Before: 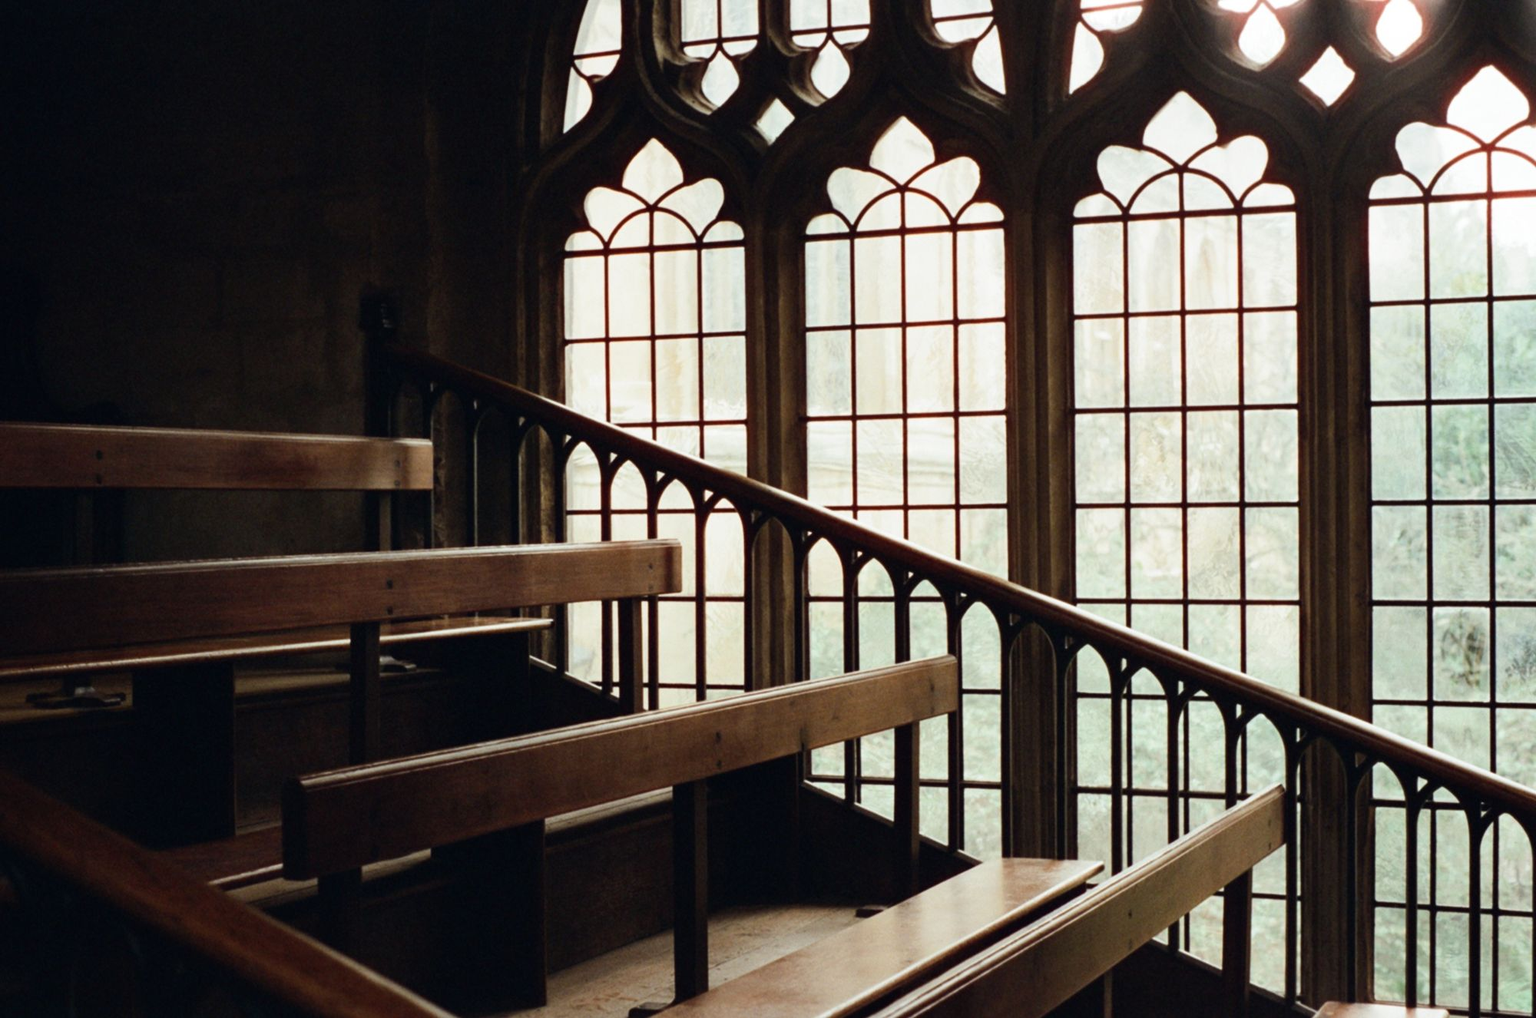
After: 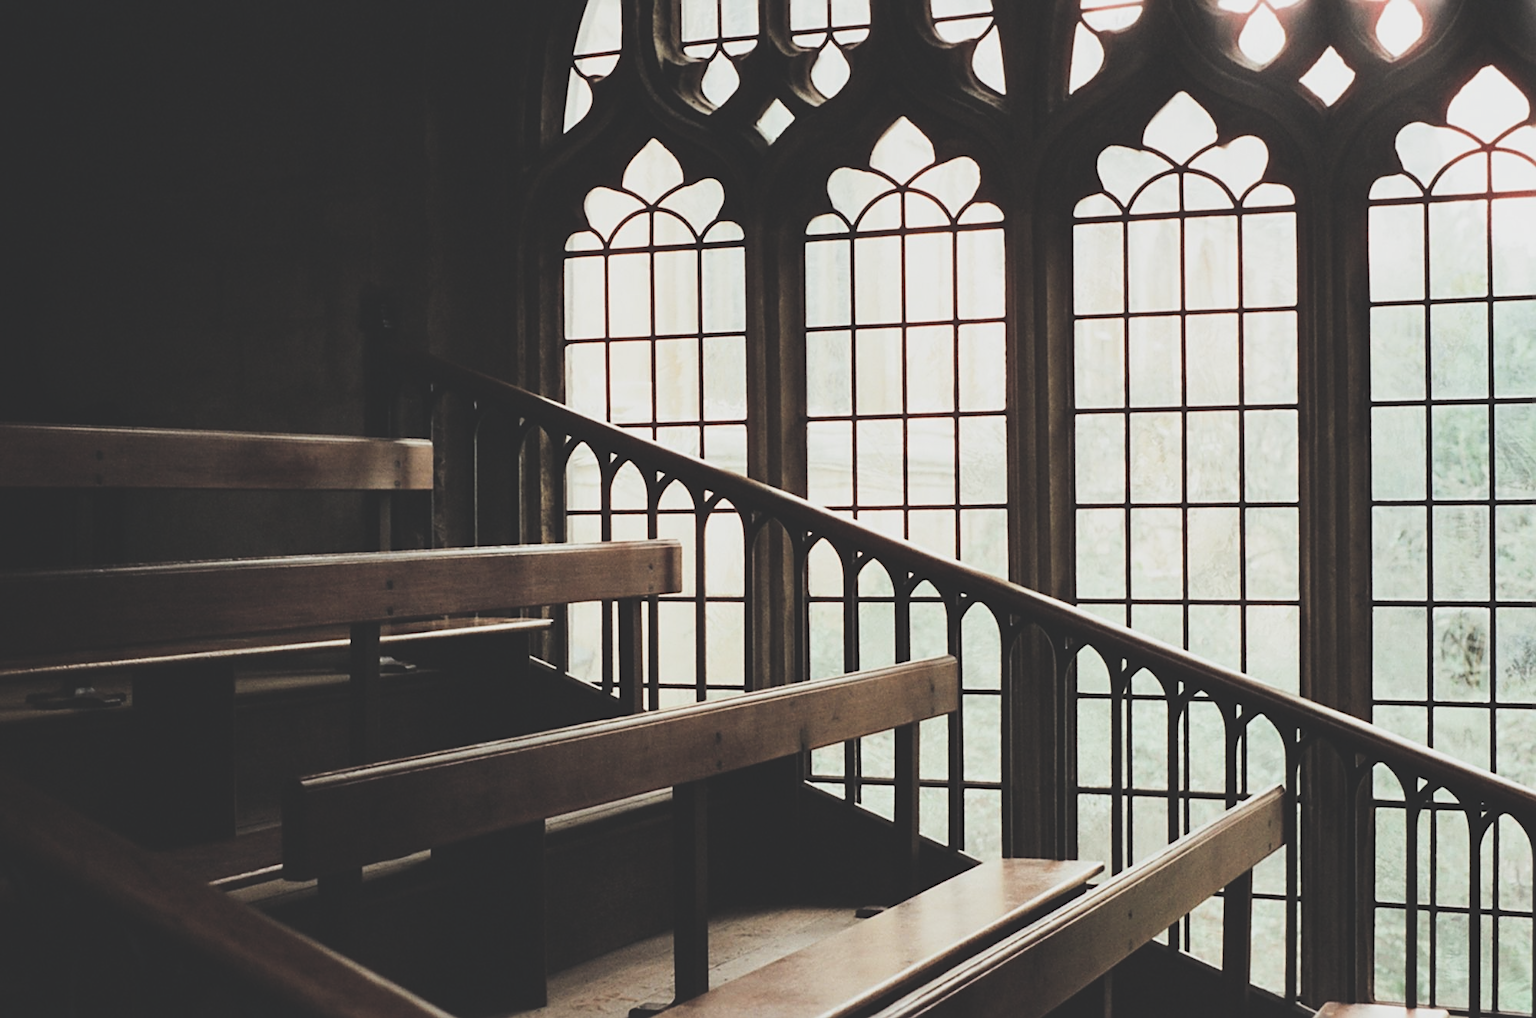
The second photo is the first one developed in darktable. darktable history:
tone equalizer: smoothing diameter 24.9%, edges refinement/feathering 6.69, preserve details guided filter
color balance rgb: perceptual saturation grading › global saturation -1.77%, perceptual saturation grading › highlights -7.662%, perceptual saturation grading › mid-tones 7.696%, perceptual saturation grading › shadows 4.204%
sharpen: on, module defaults
filmic rgb: black relative exposure -5.09 EV, white relative exposure 3.53 EV, hardness 3.16, contrast 1.384, highlights saturation mix -31.46%
exposure: black level correction -0.061, exposure -0.05 EV, compensate highlight preservation false
